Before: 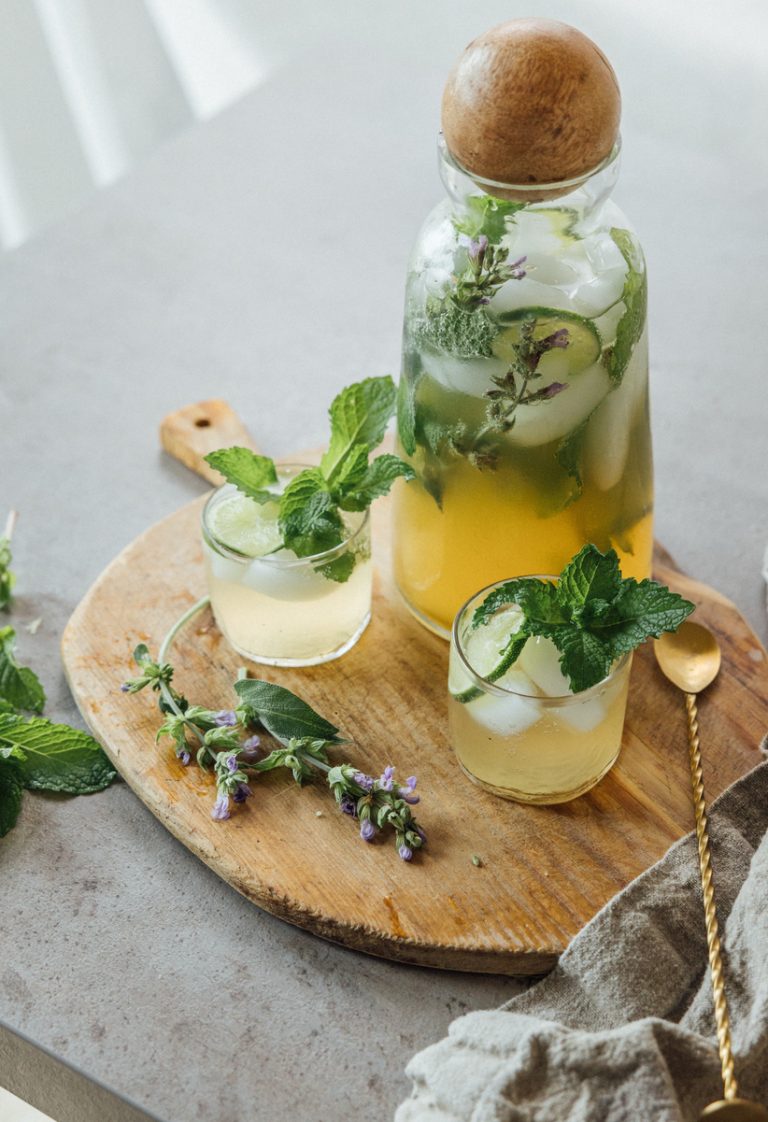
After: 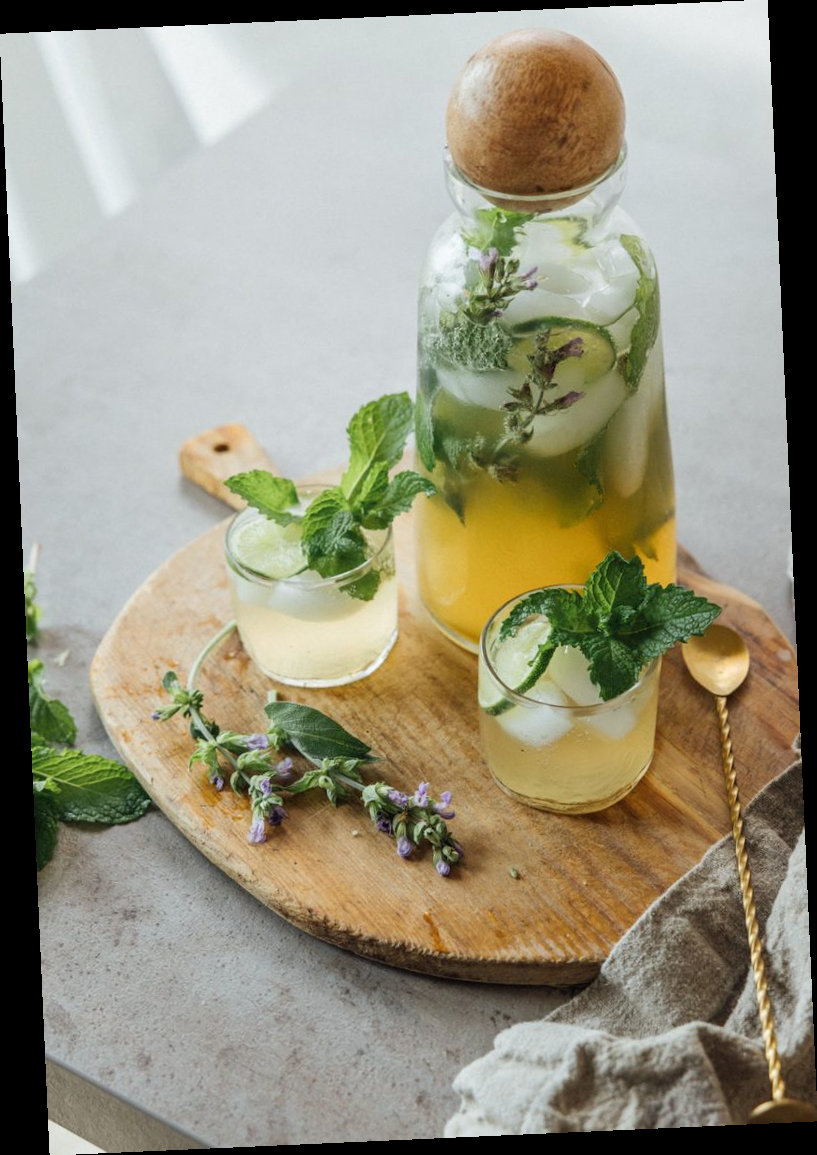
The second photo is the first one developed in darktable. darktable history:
rotate and perspective: rotation -2.56°, automatic cropping off
